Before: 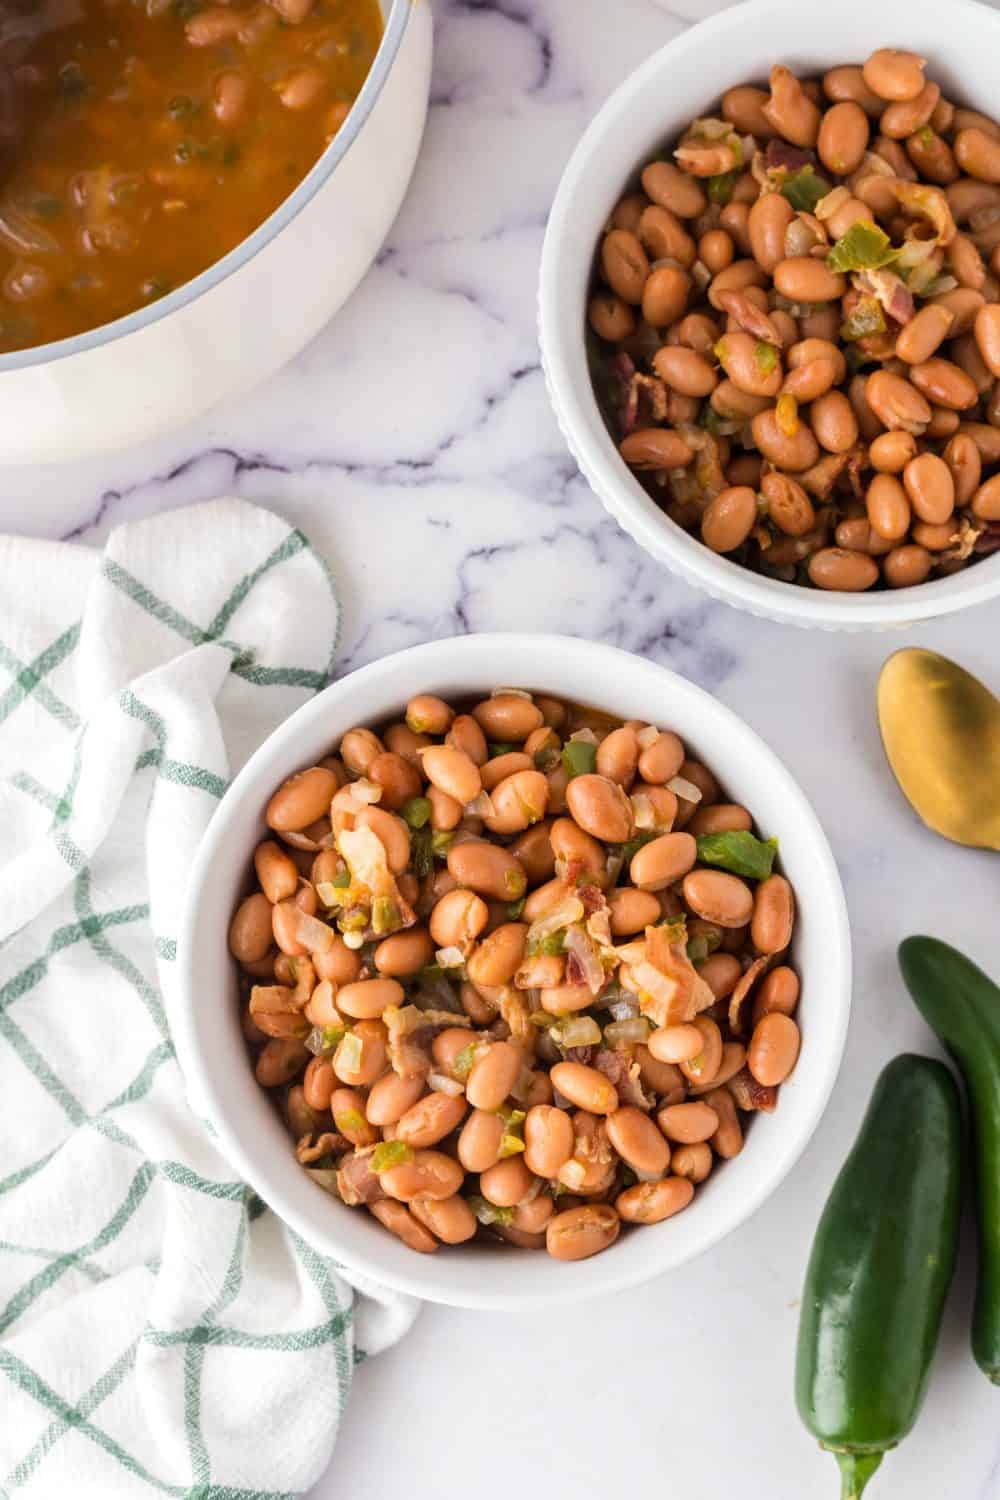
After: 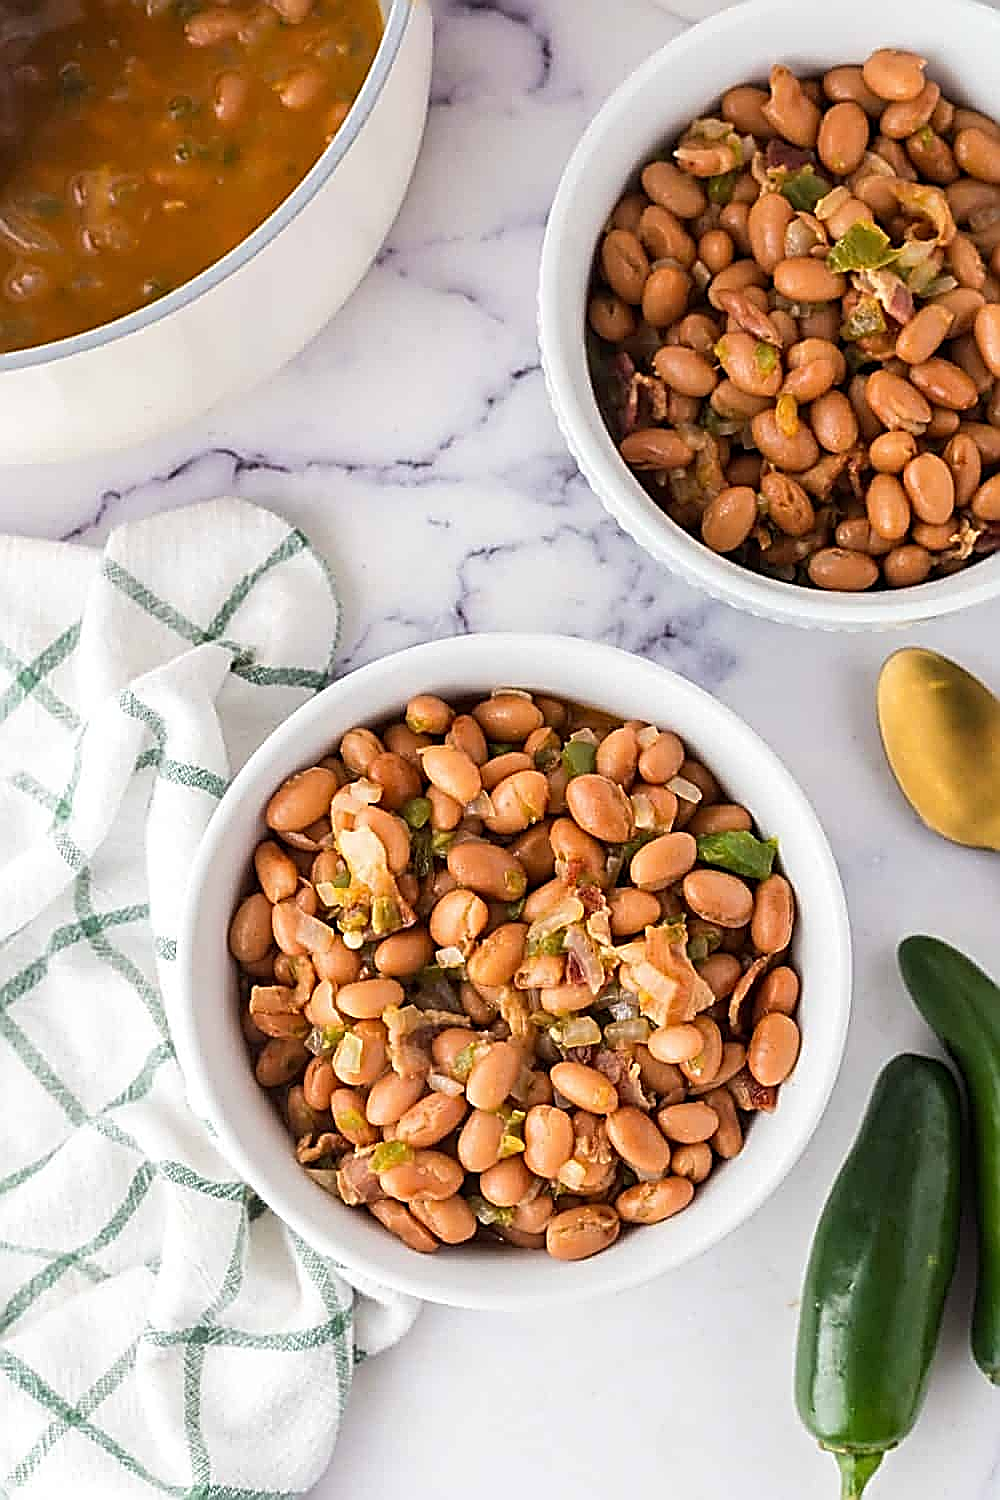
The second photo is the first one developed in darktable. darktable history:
sharpen: amount 1.992
